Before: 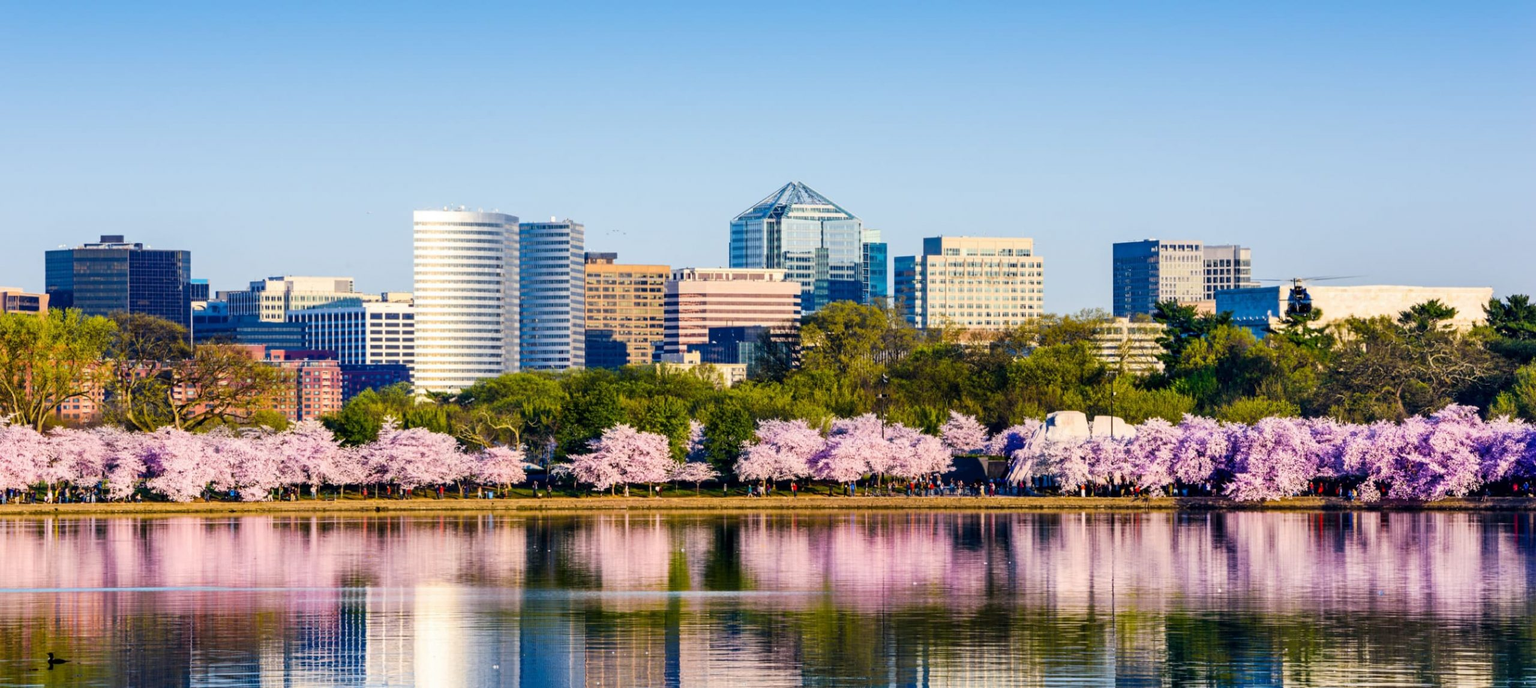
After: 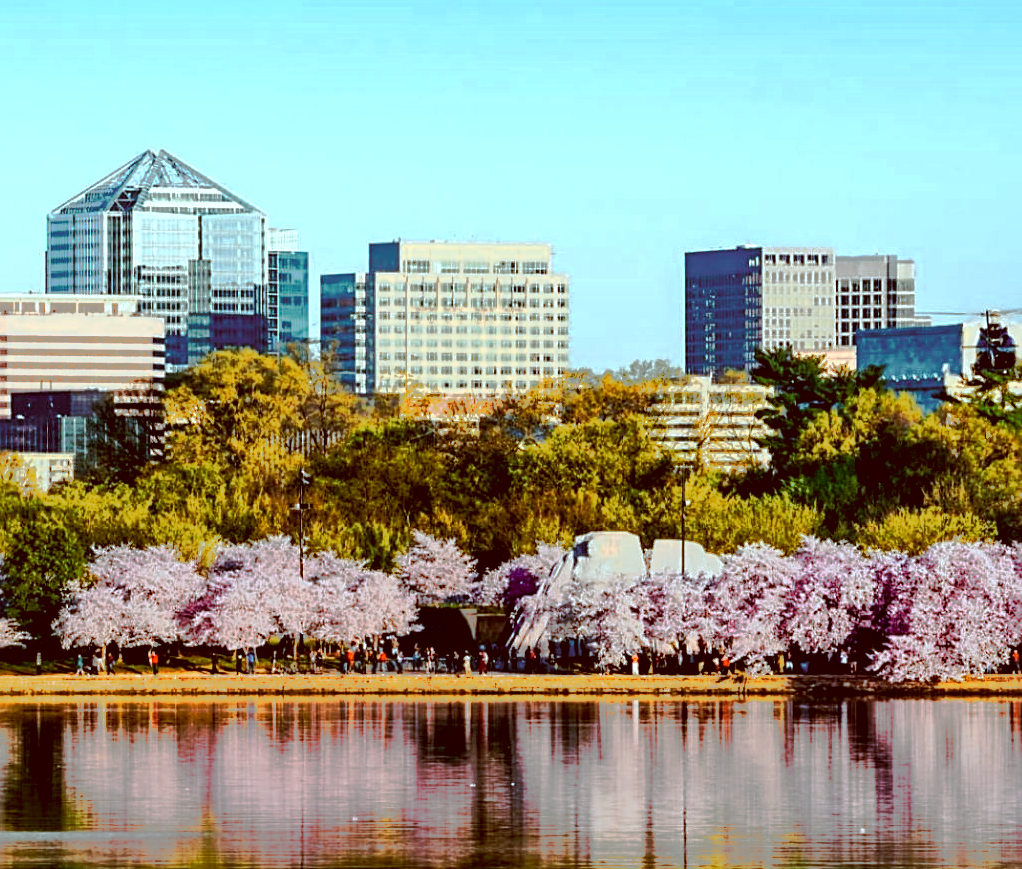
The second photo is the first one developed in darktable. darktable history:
color correction: highlights a* -14.62, highlights b* -16.22, shadows a* 10.12, shadows b* 29.4
crop: left 45.721%, top 13.393%, right 14.118%, bottom 10.01%
color zones: curves: ch0 [(0.018, 0.548) (0.197, 0.654) (0.425, 0.447) (0.605, 0.658) (0.732, 0.579)]; ch1 [(0.105, 0.531) (0.224, 0.531) (0.386, 0.39) (0.618, 0.456) (0.732, 0.456) (0.956, 0.421)]; ch2 [(0.039, 0.583) (0.215, 0.465) (0.399, 0.544) (0.465, 0.548) (0.614, 0.447) (0.724, 0.43) (0.882, 0.623) (0.956, 0.632)]
exposure: black level correction 0.005, exposure 0.001 EV, compensate highlight preservation false
sharpen: on, module defaults
tone curve: curves: ch0 [(0, 0) (0.003, 0.005) (0.011, 0.012) (0.025, 0.026) (0.044, 0.046) (0.069, 0.071) (0.1, 0.098) (0.136, 0.135) (0.177, 0.178) (0.224, 0.217) (0.277, 0.274) (0.335, 0.335) (0.399, 0.442) (0.468, 0.543) (0.543, 0.6) (0.623, 0.628) (0.709, 0.679) (0.801, 0.782) (0.898, 0.904) (1, 1)], preserve colors none
graduated density: rotation -180°, offset 27.42
